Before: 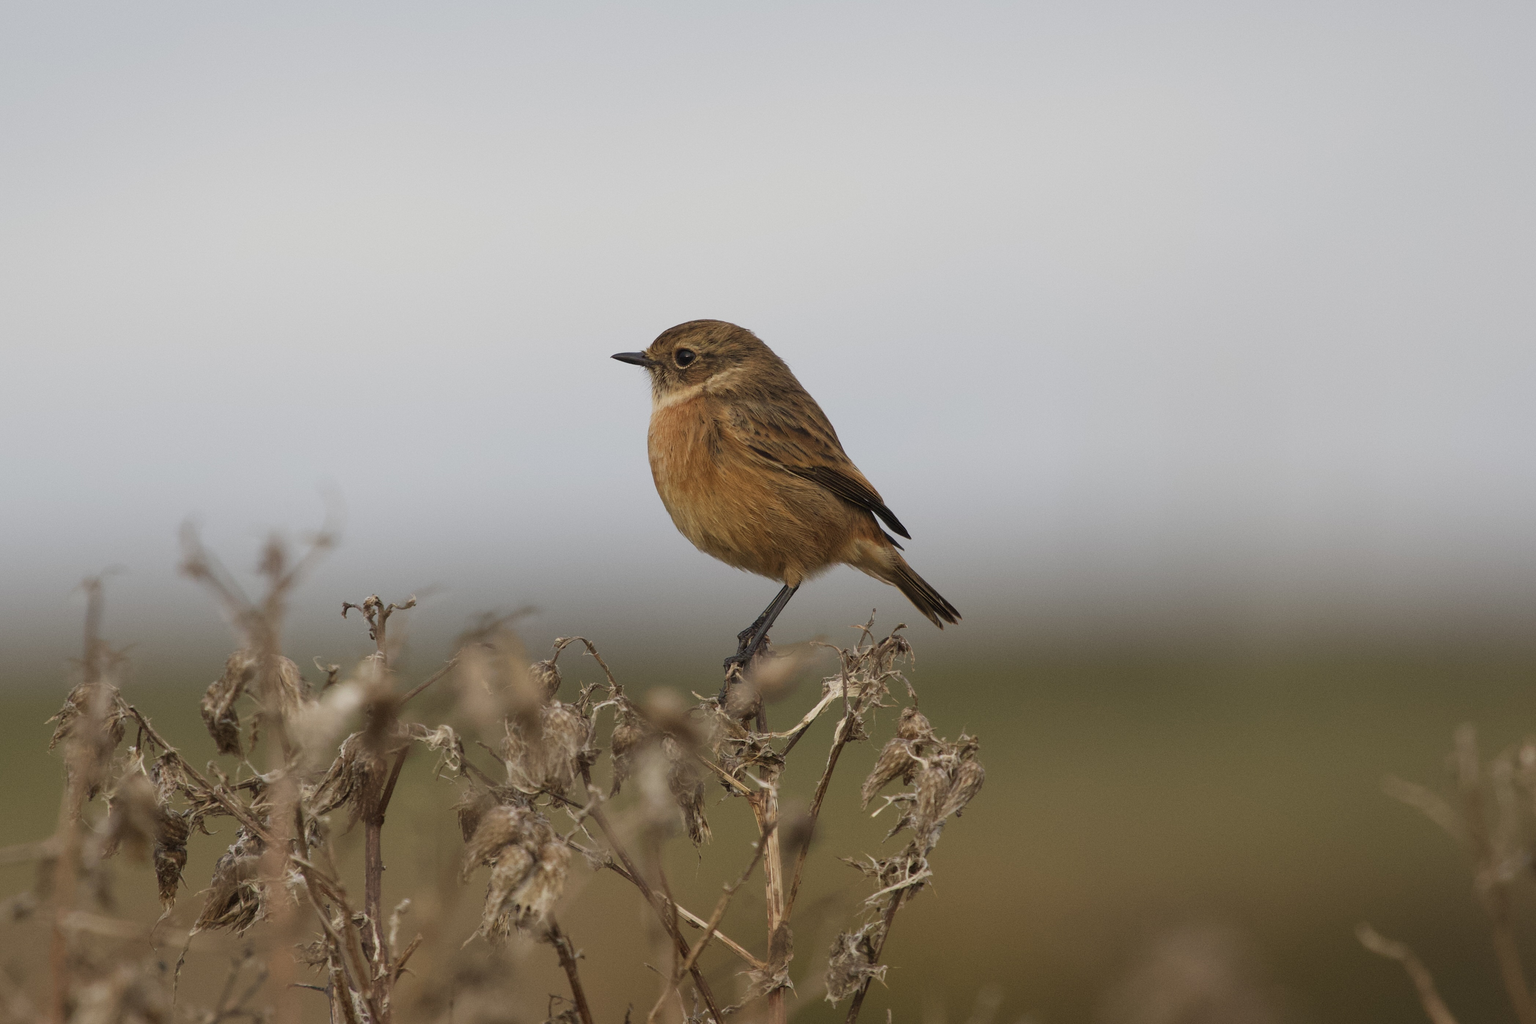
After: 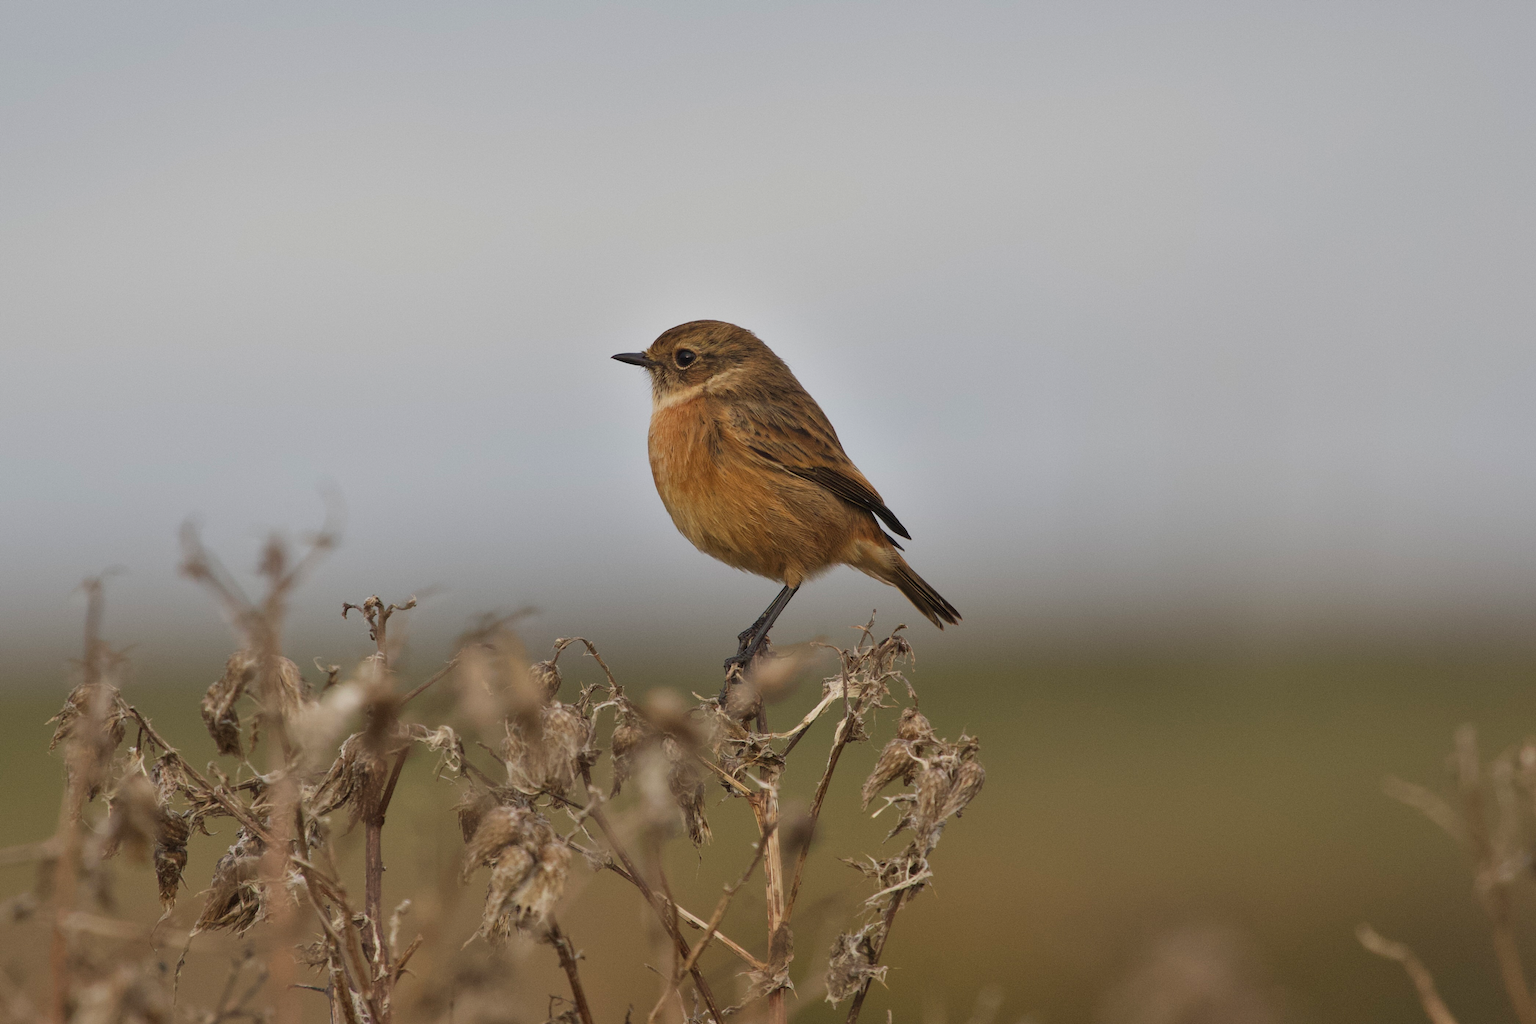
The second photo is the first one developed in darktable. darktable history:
shadows and highlights: highlights color adjustment 72.66%, low approximation 0.01, soften with gaussian
